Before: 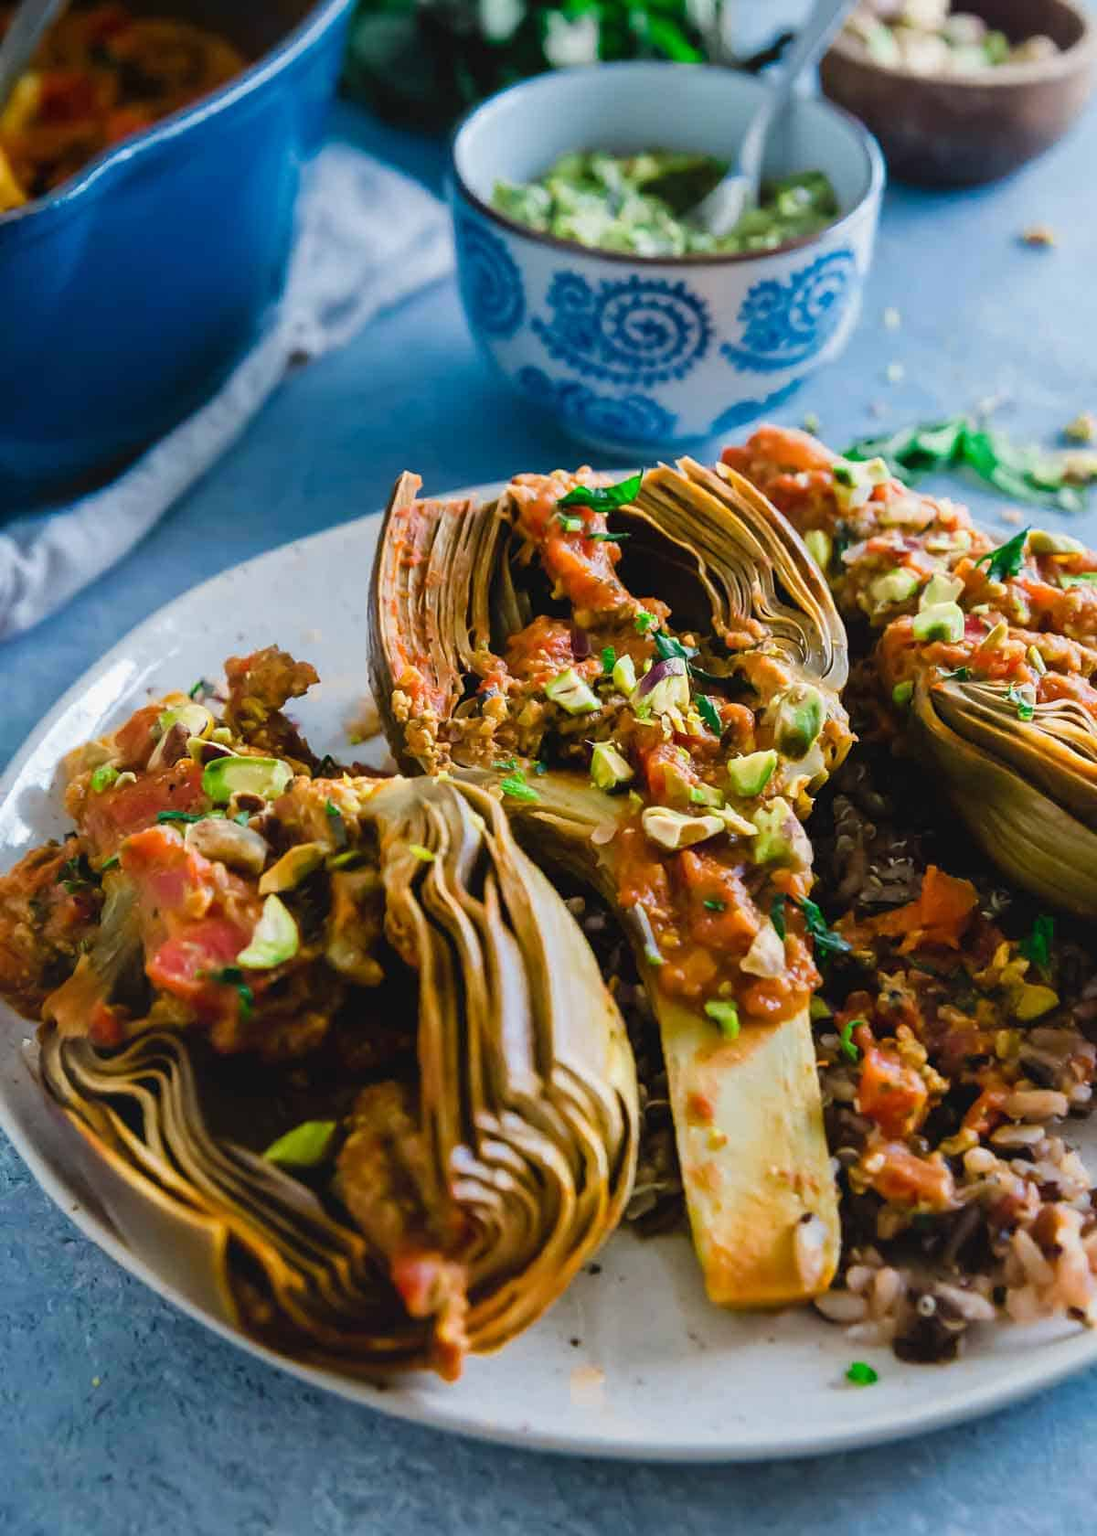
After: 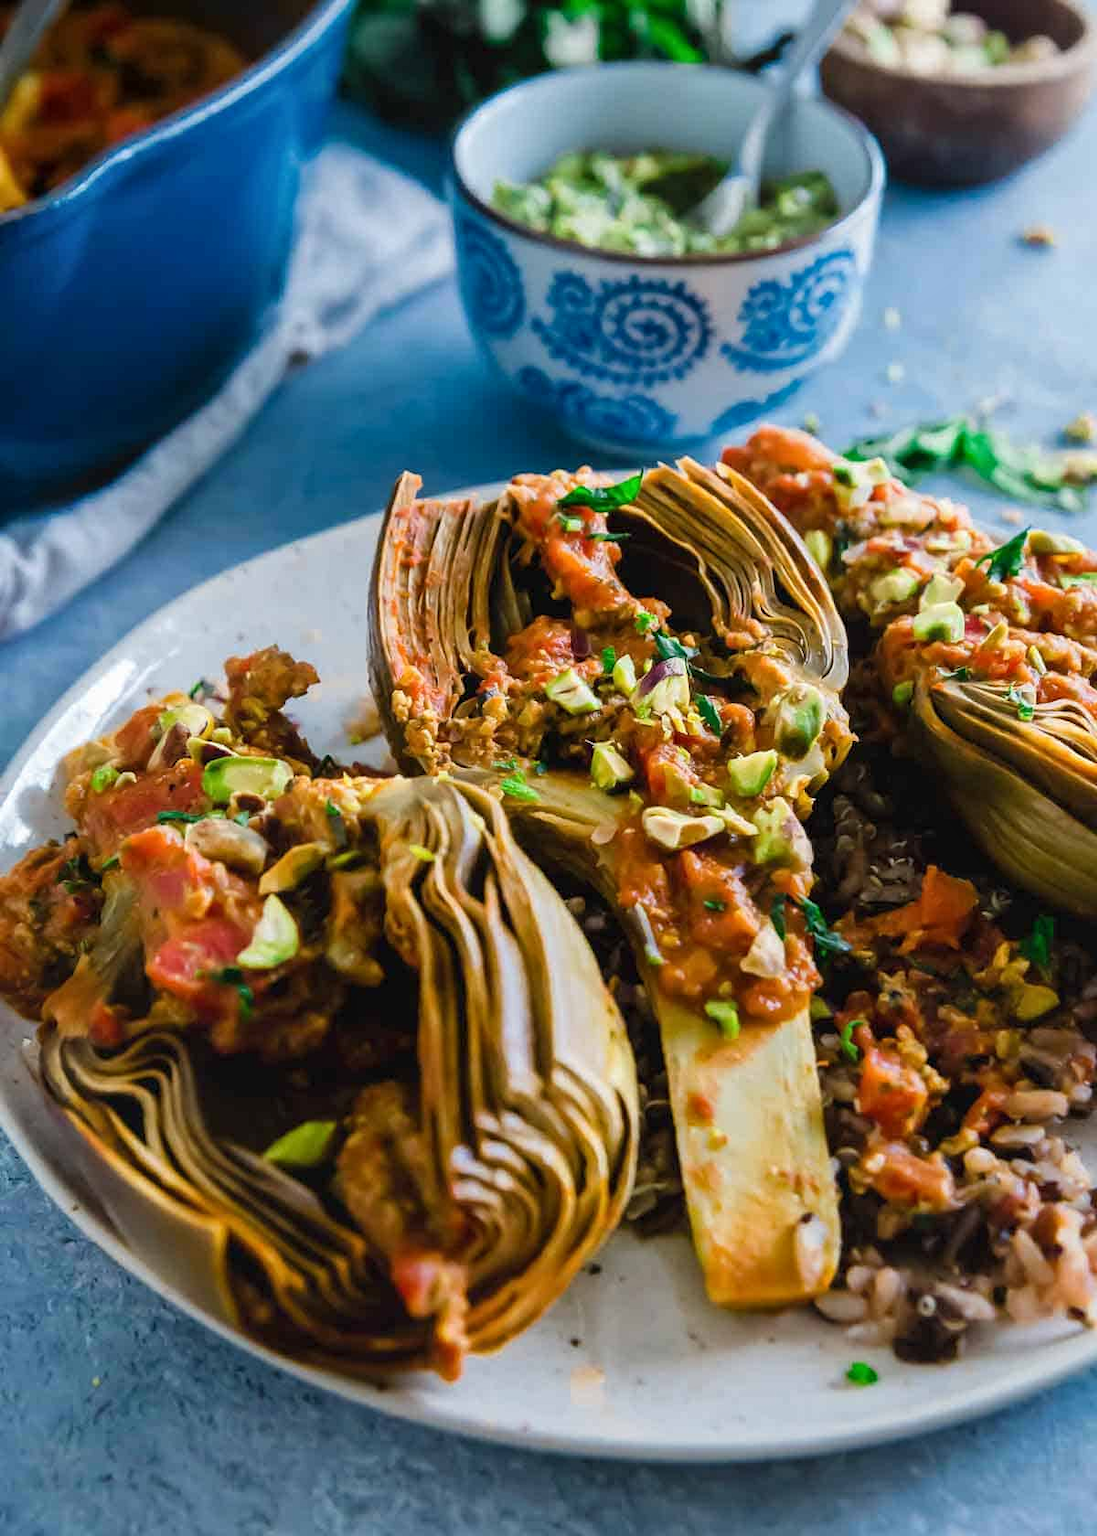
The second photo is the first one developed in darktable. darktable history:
local contrast: highlights 100%, shadows 100%, detail 119%, midtone range 0.2
